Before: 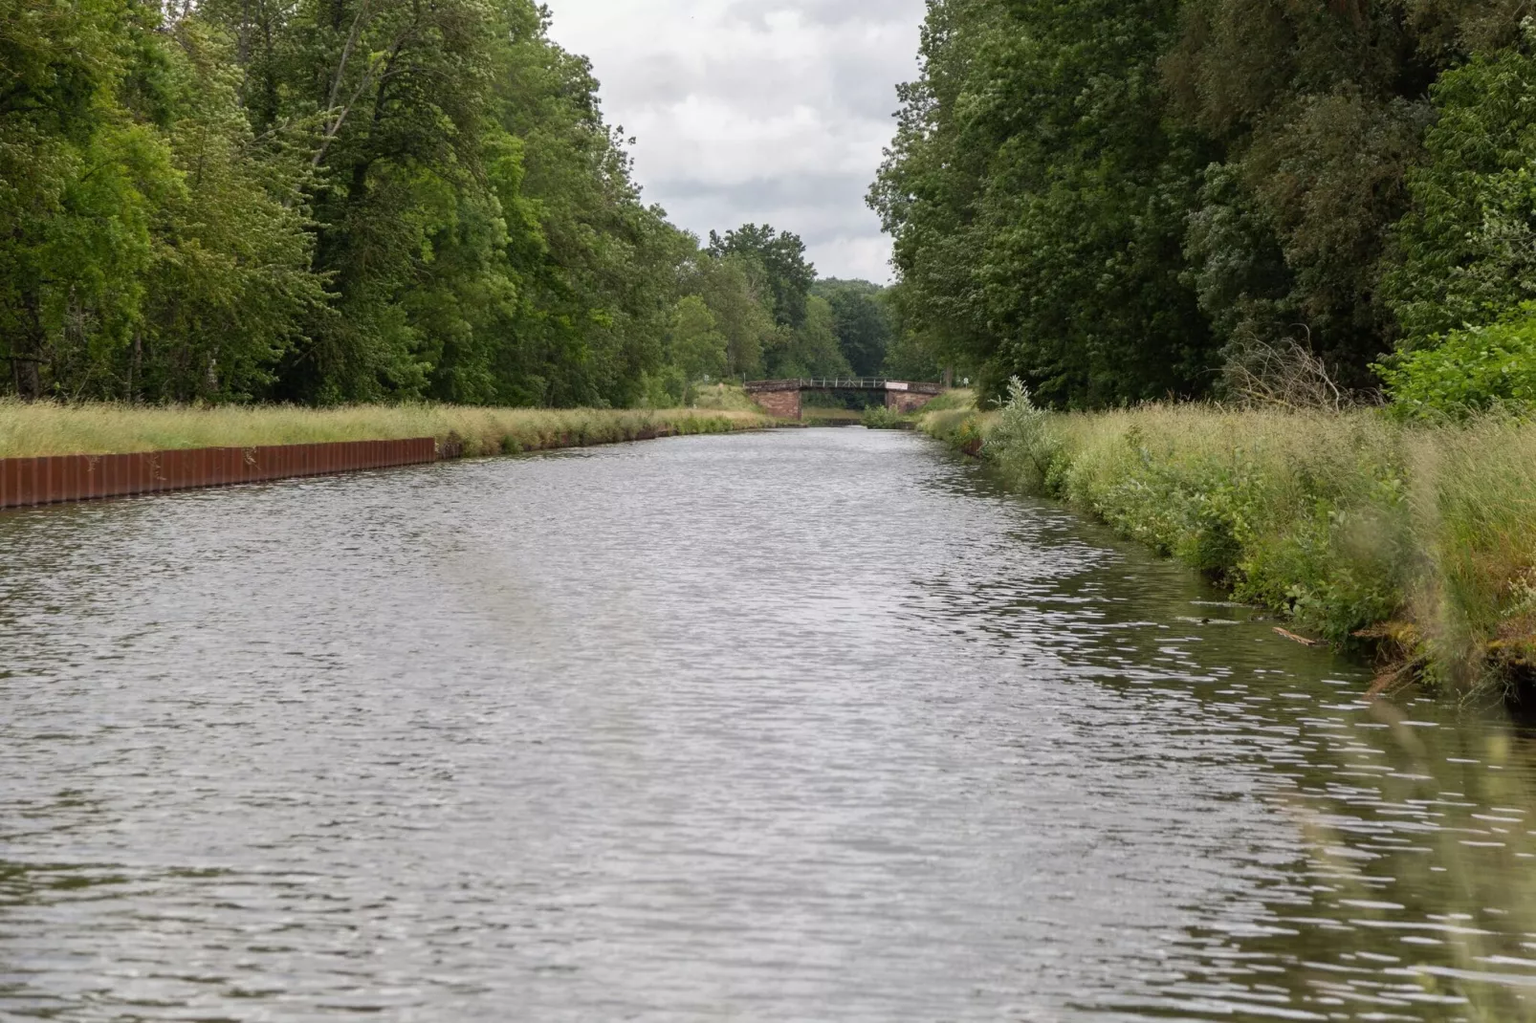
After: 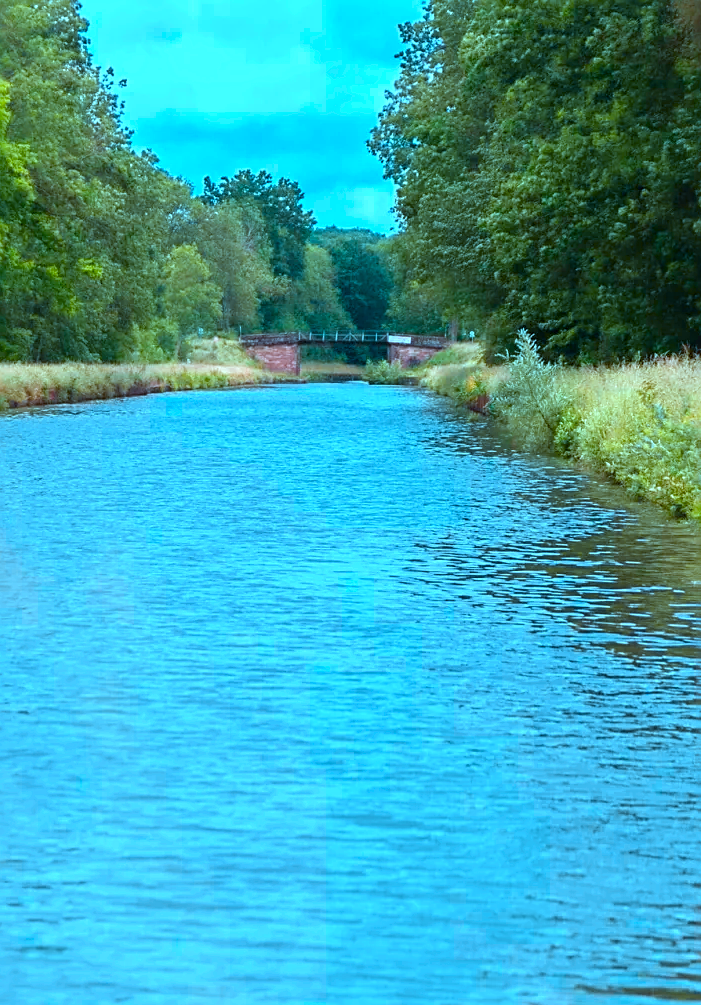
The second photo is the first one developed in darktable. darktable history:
crop: left 33.554%, top 6.071%, right 22.758%
sharpen: on, module defaults
color calibration: output R [1.422, -0.35, -0.252, 0], output G [-0.238, 1.259, -0.084, 0], output B [-0.081, -0.196, 1.58, 0], output brightness [0.49, 0.671, -0.57, 0], illuminant custom, x 0.371, y 0.381, temperature 4282.83 K
